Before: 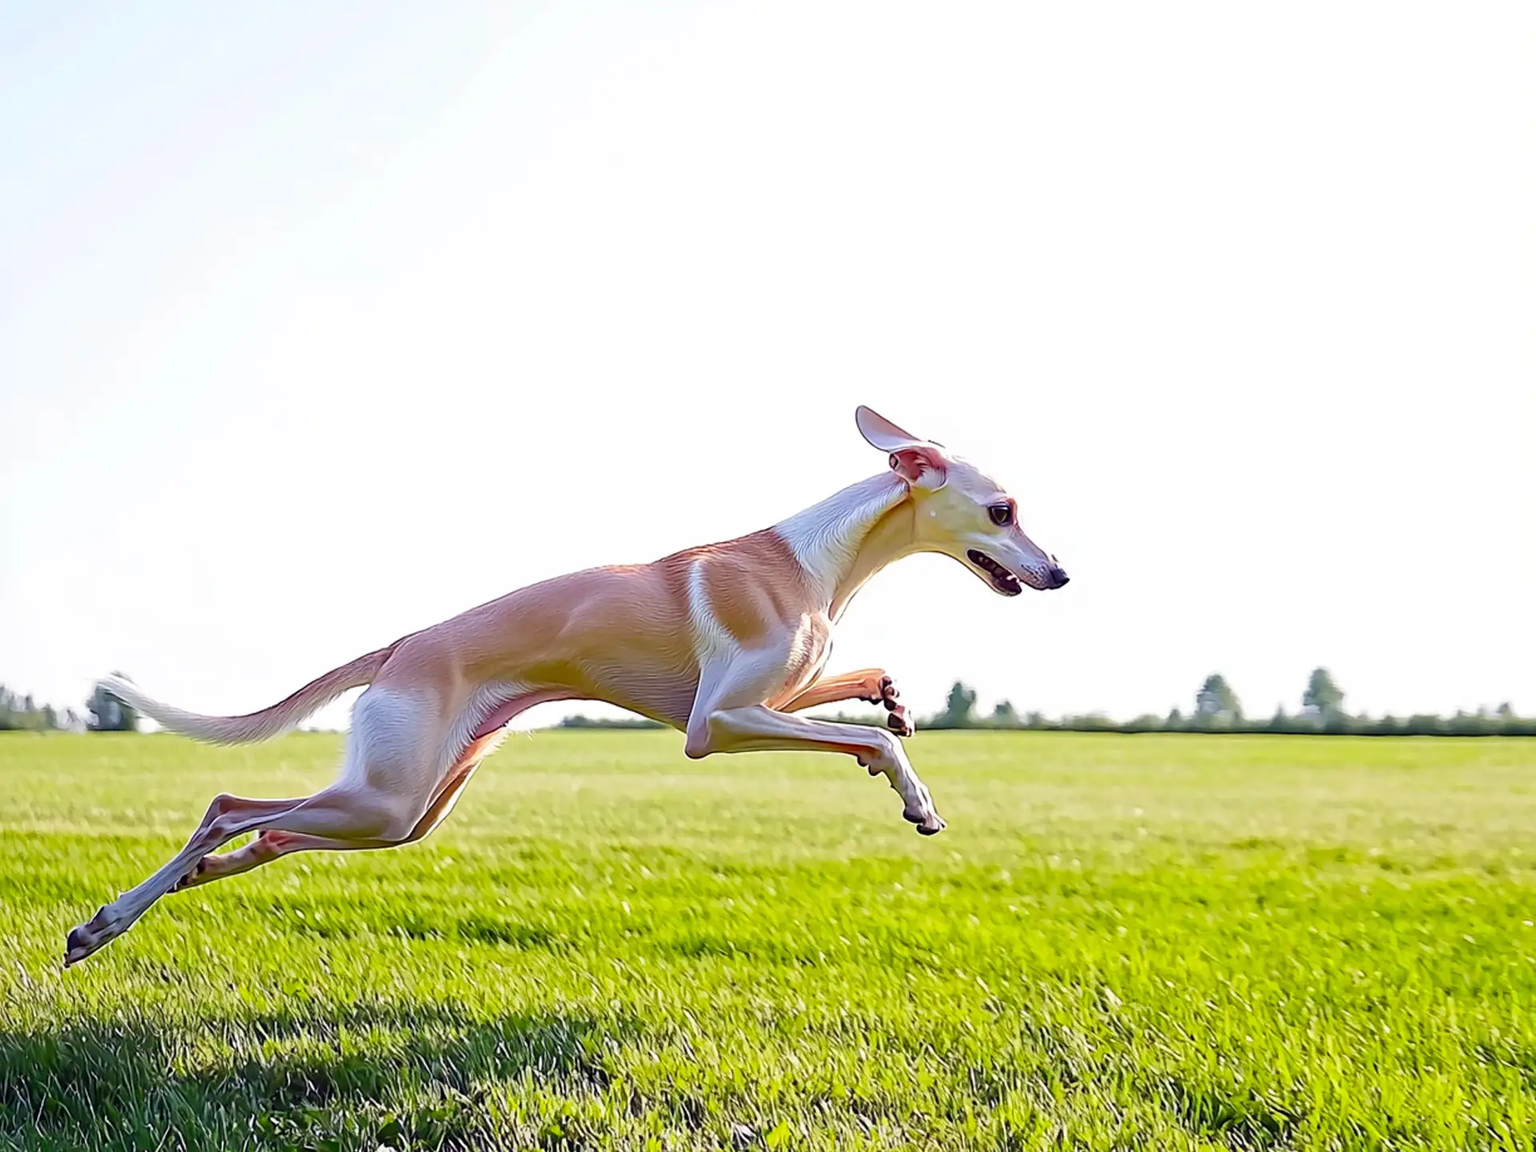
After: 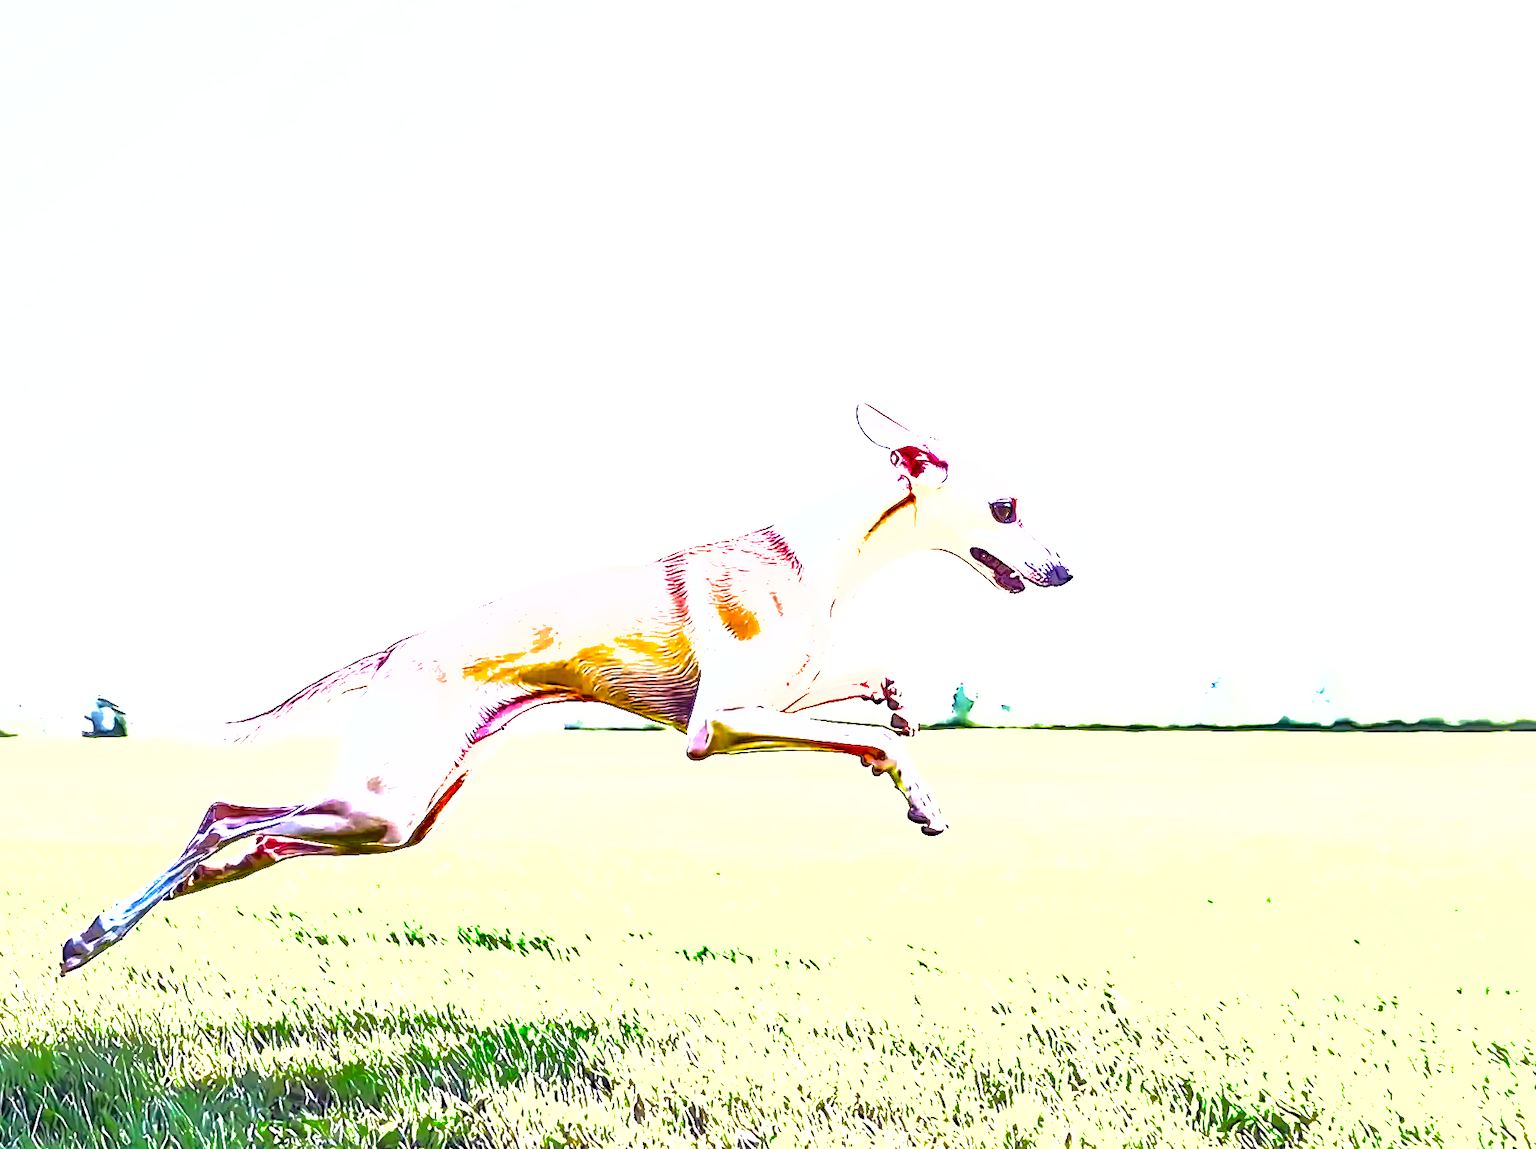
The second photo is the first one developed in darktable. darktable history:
exposure: black level correction 0.001, exposure 2.607 EV, compensate exposure bias true, compensate highlight preservation false
shadows and highlights: shadows 25, highlights -70
rotate and perspective: rotation -0.45°, automatic cropping original format, crop left 0.008, crop right 0.992, crop top 0.012, crop bottom 0.988
